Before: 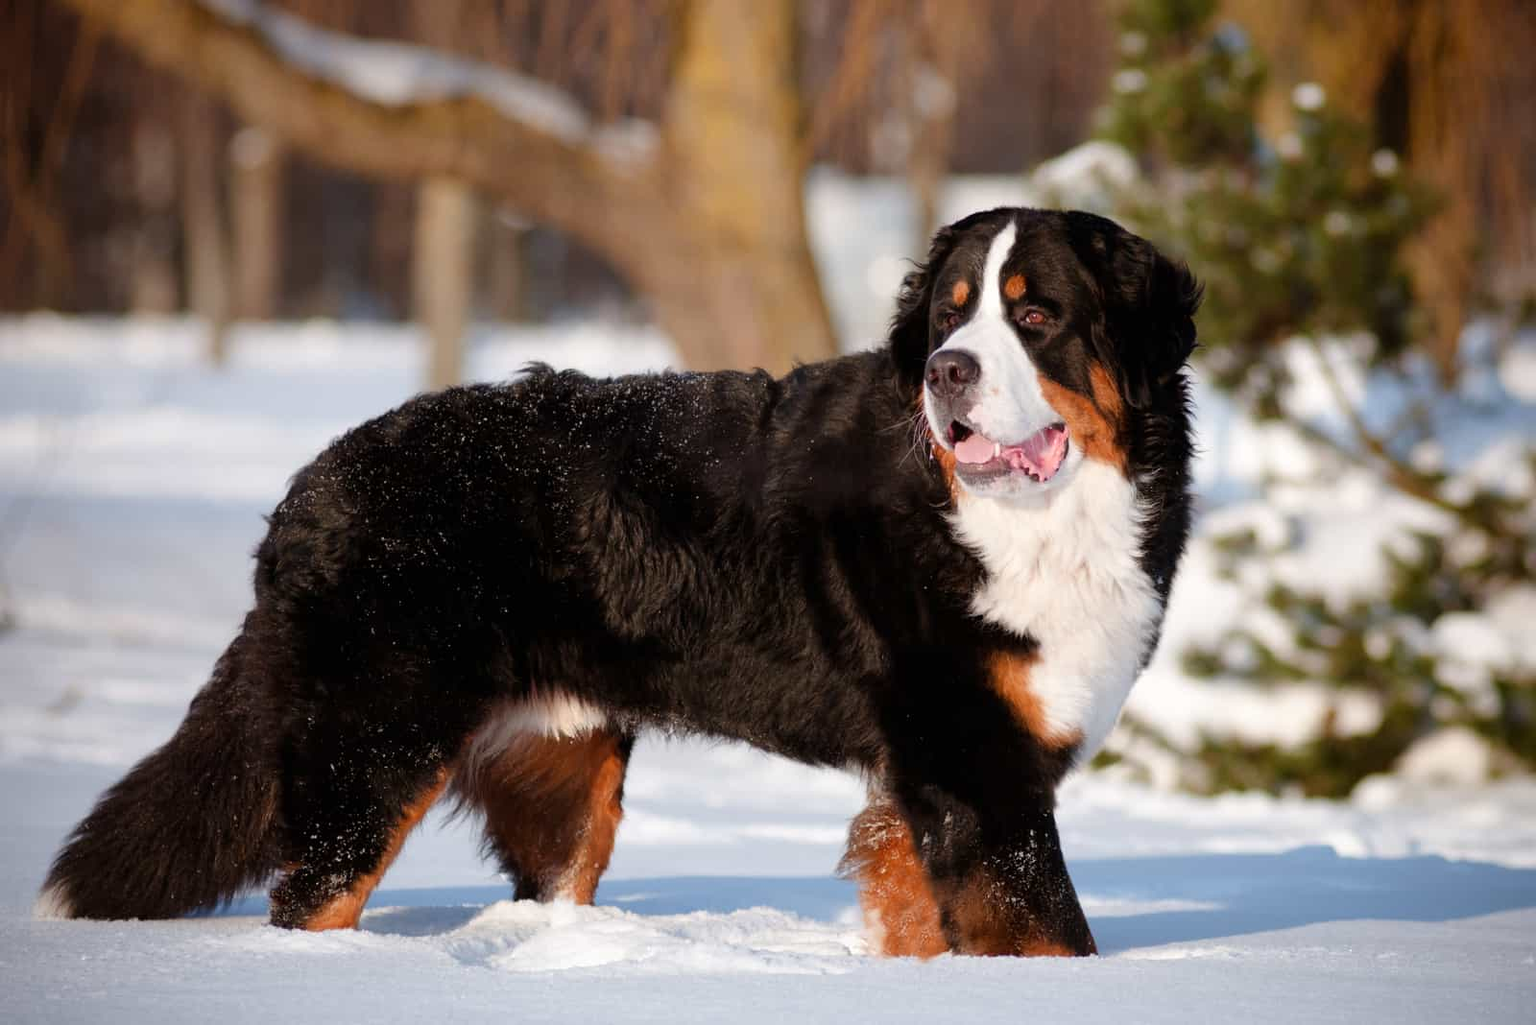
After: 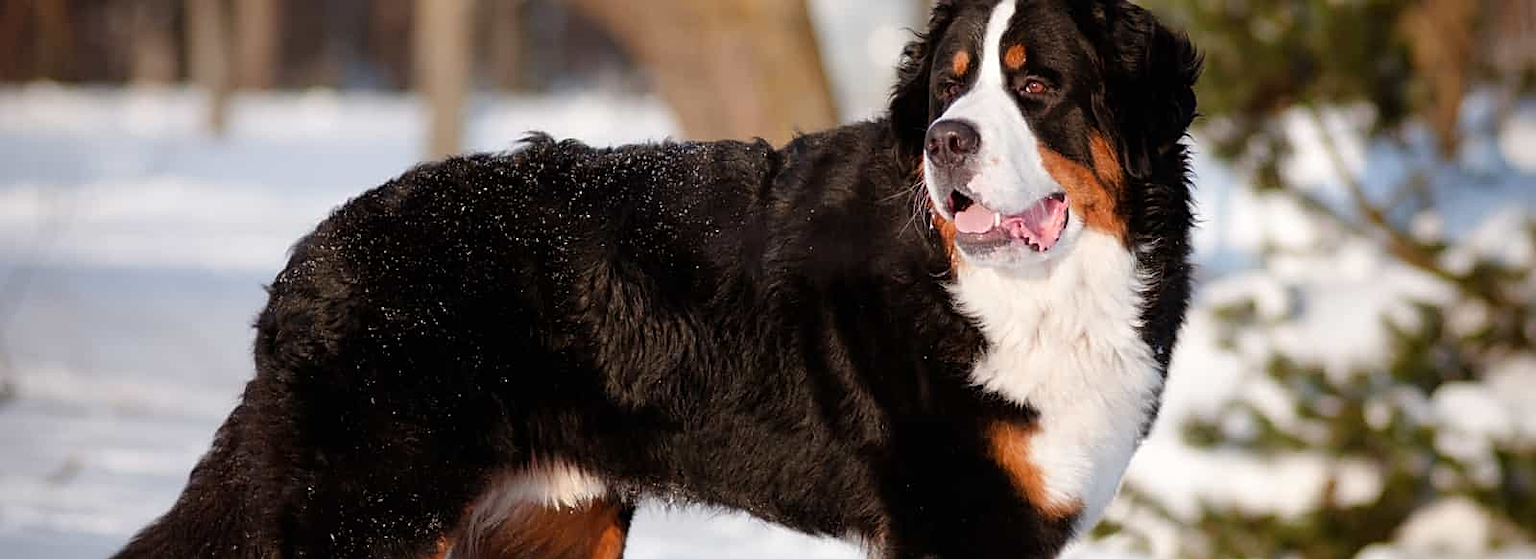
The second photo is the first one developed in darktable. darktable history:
sharpen: on, module defaults
crop and rotate: top 22.557%, bottom 22.854%
